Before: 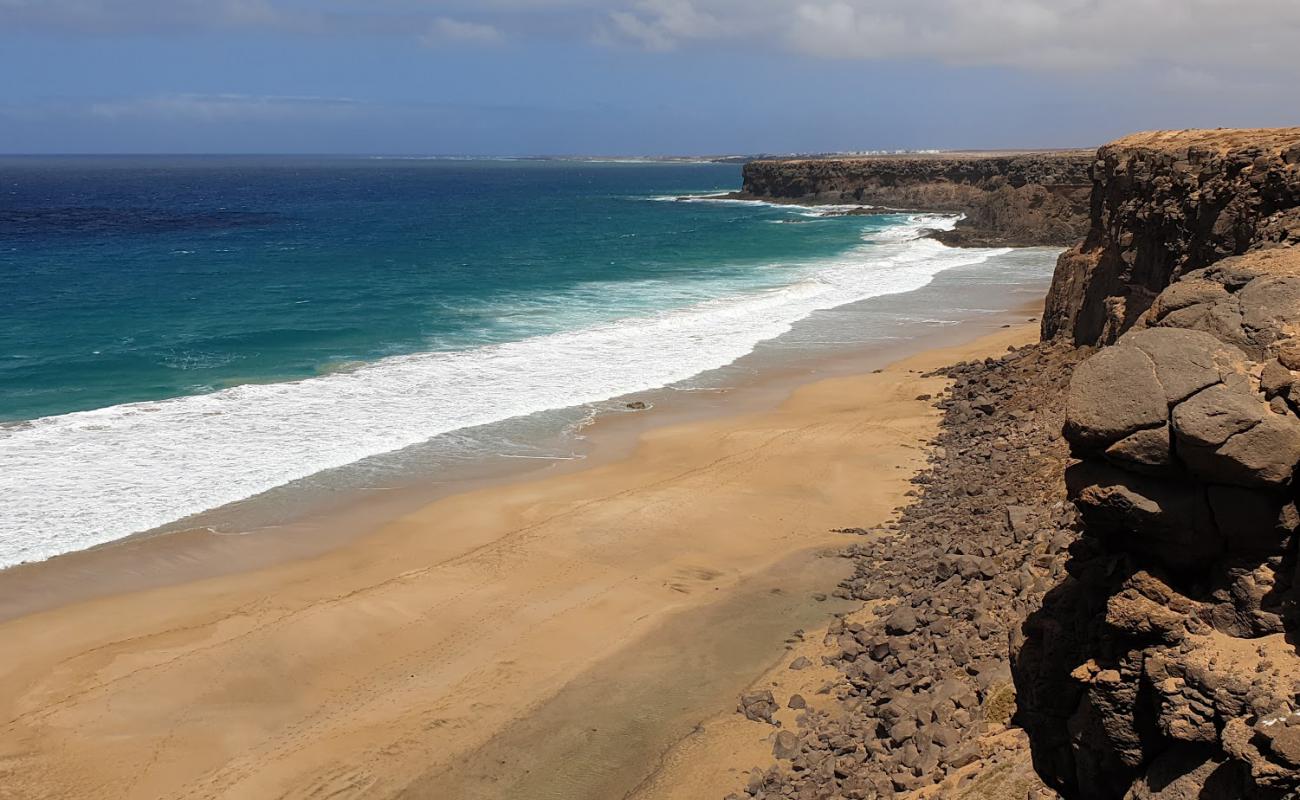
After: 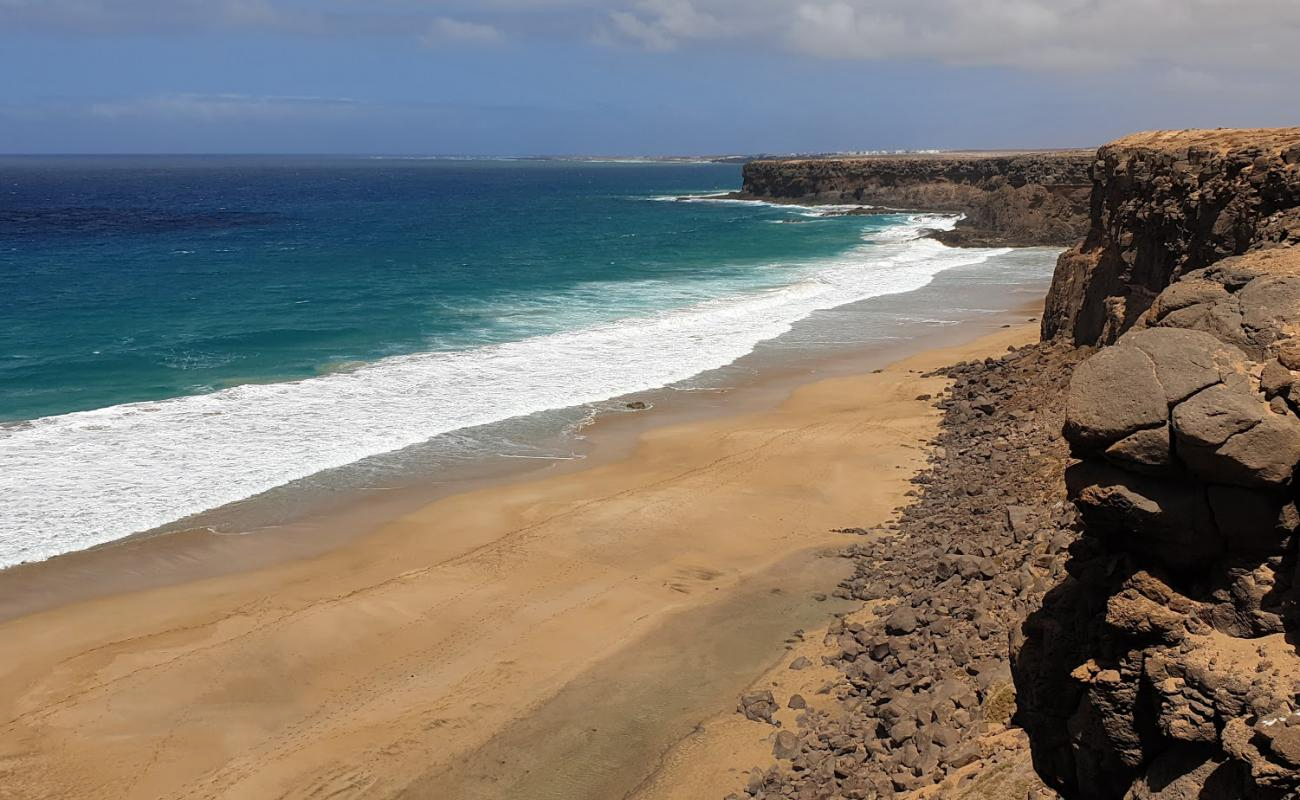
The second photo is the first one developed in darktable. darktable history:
shadows and highlights: shadows 6.58, soften with gaussian
